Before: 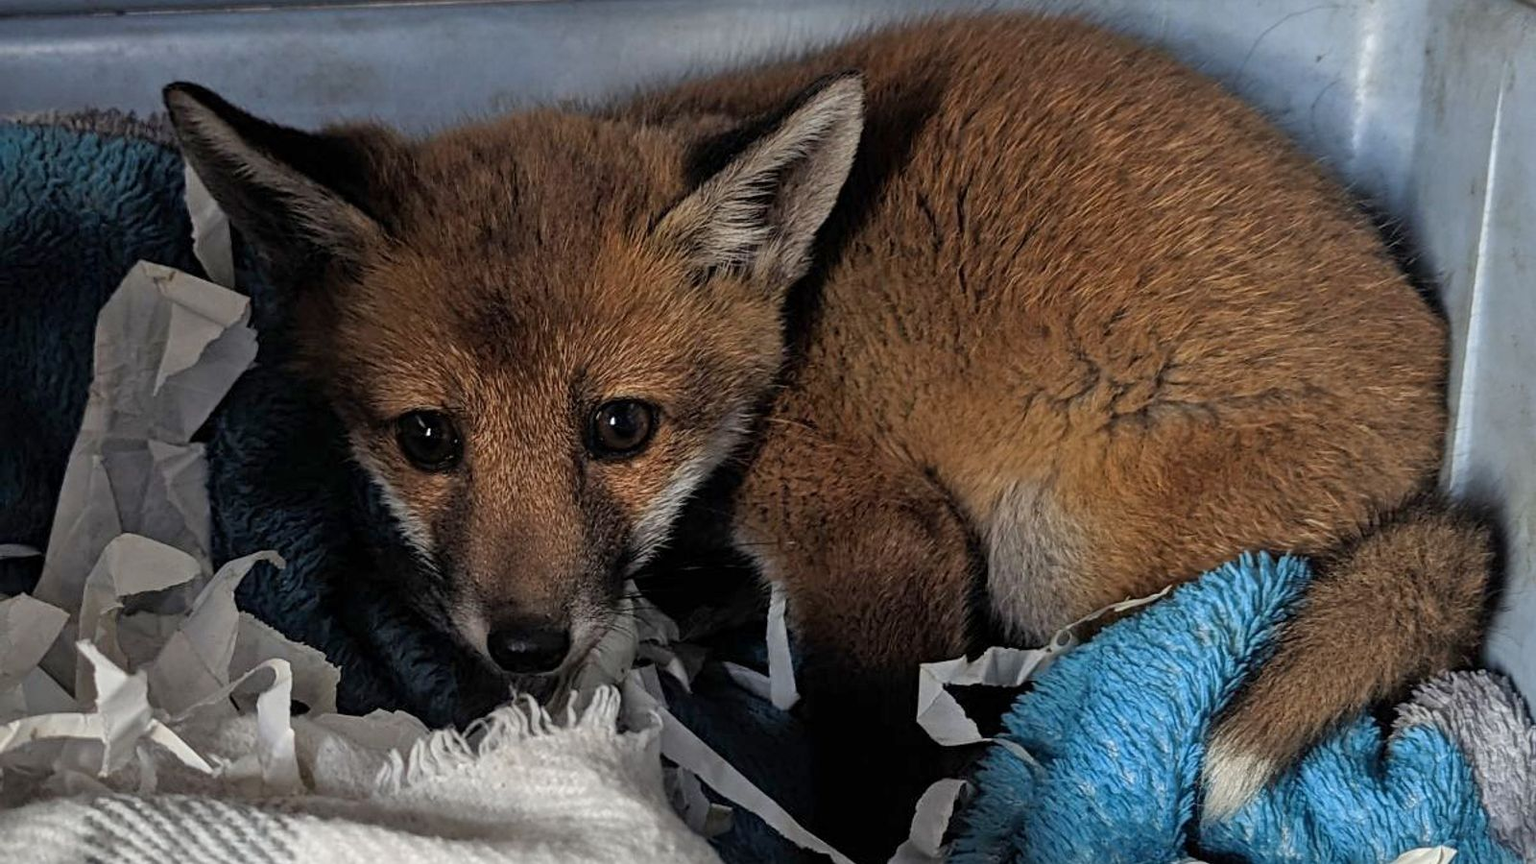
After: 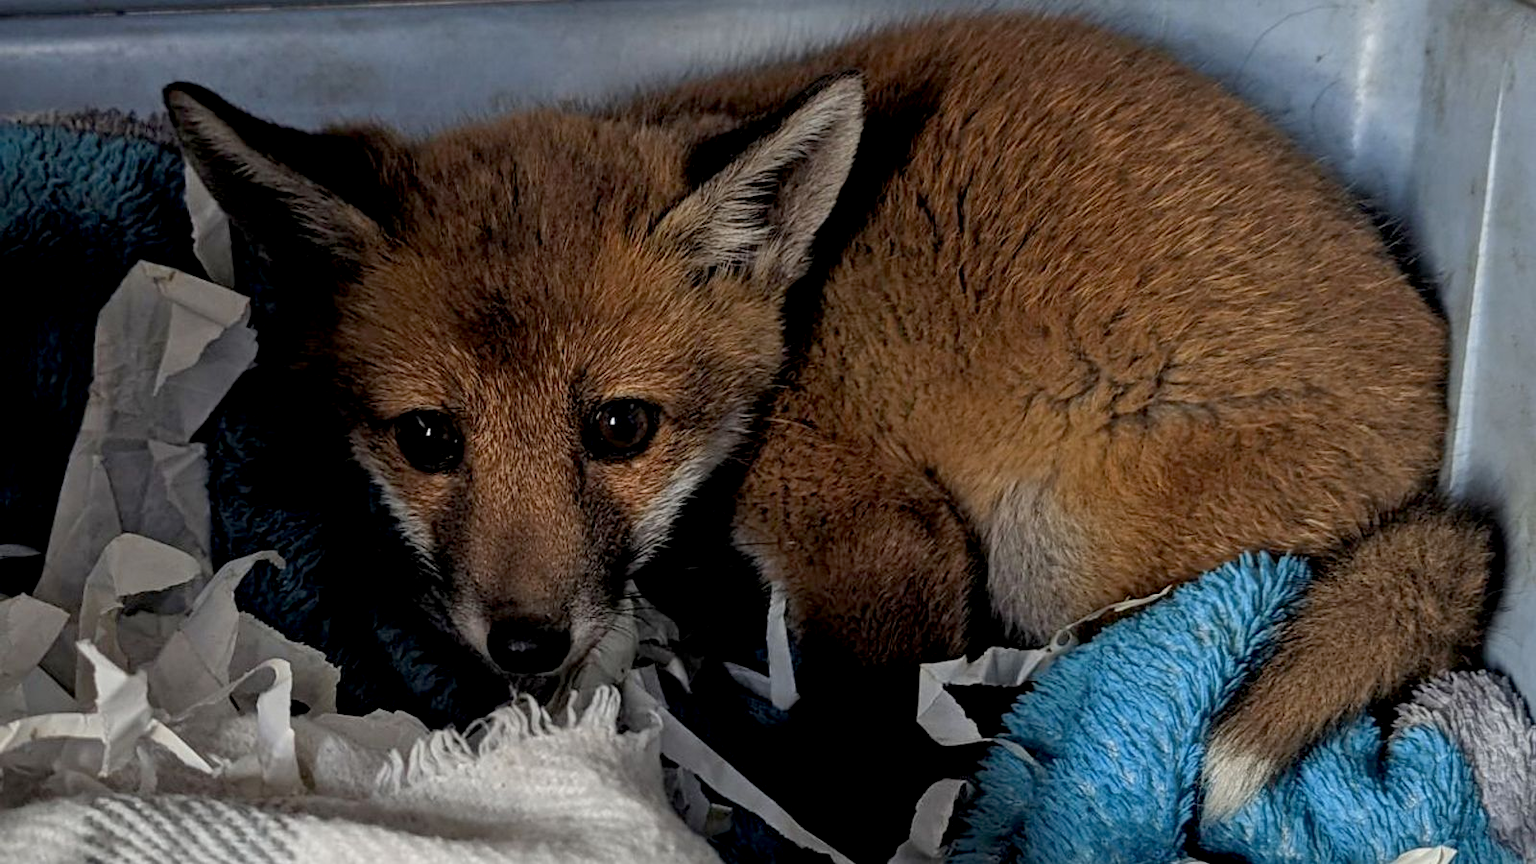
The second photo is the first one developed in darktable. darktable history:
exposure: black level correction 0.009, exposure -0.164 EV, compensate highlight preservation false
